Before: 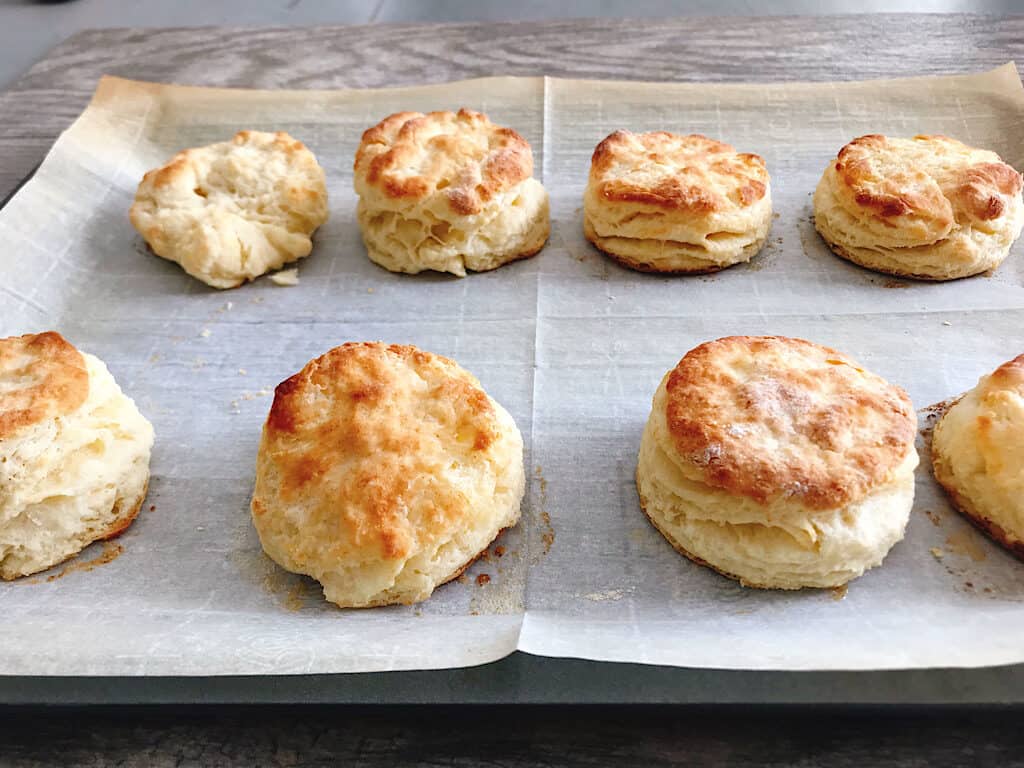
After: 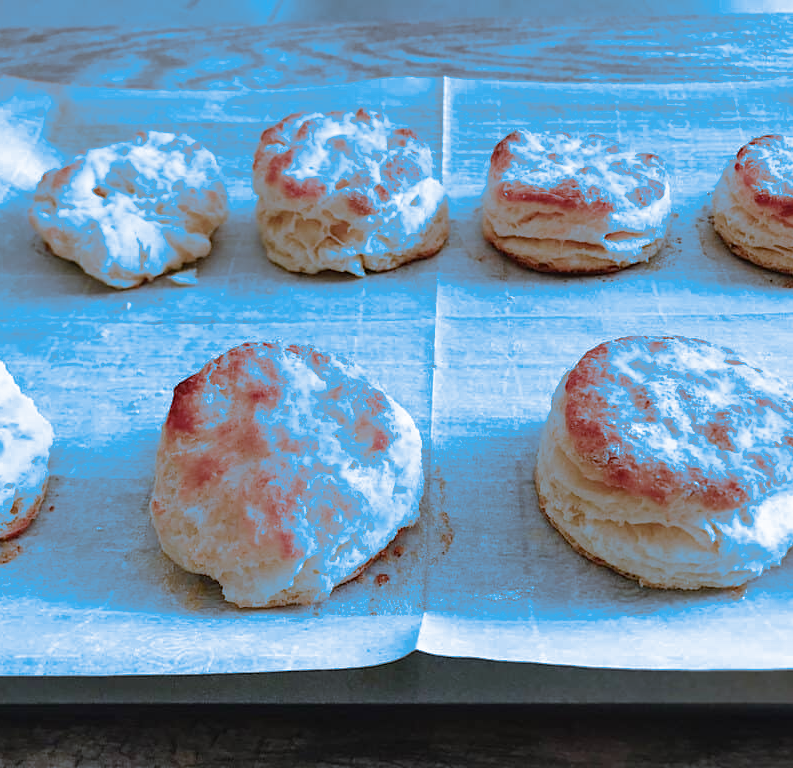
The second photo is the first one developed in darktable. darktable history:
split-toning: shadows › hue 220°, shadows › saturation 0.64, highlights › hue 220°, highlights › saturation 0.64, balance 0, compress 5.22%
crop: left 9.88%, right 12.664%
